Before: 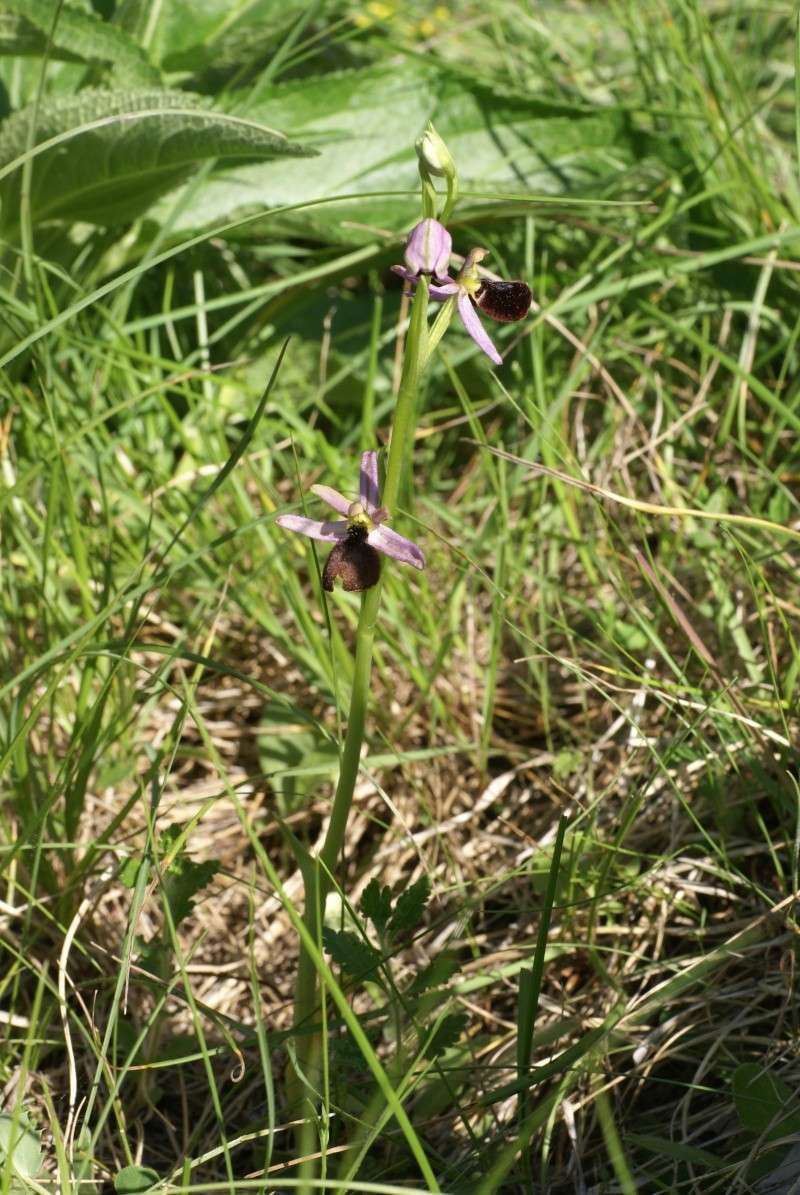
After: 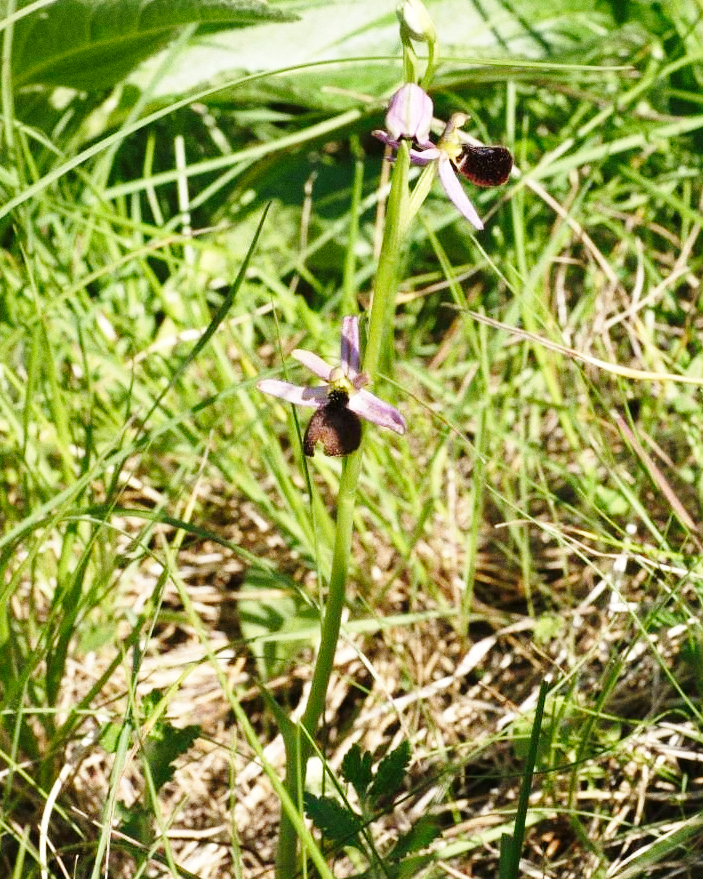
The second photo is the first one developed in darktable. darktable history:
grain: coarseness 0.09 ISO
crop and rotate: left 2.425%, top 11.305%, right 9.6%, bottom 15.08%
white balance: emerald 1
base curve: curves: ch0 [(0, 0) (0.028, 0.03) (0.121, 0.232) (0.46, 0.748) (0.859, 0.968) (1, 1)], preserve colors none
